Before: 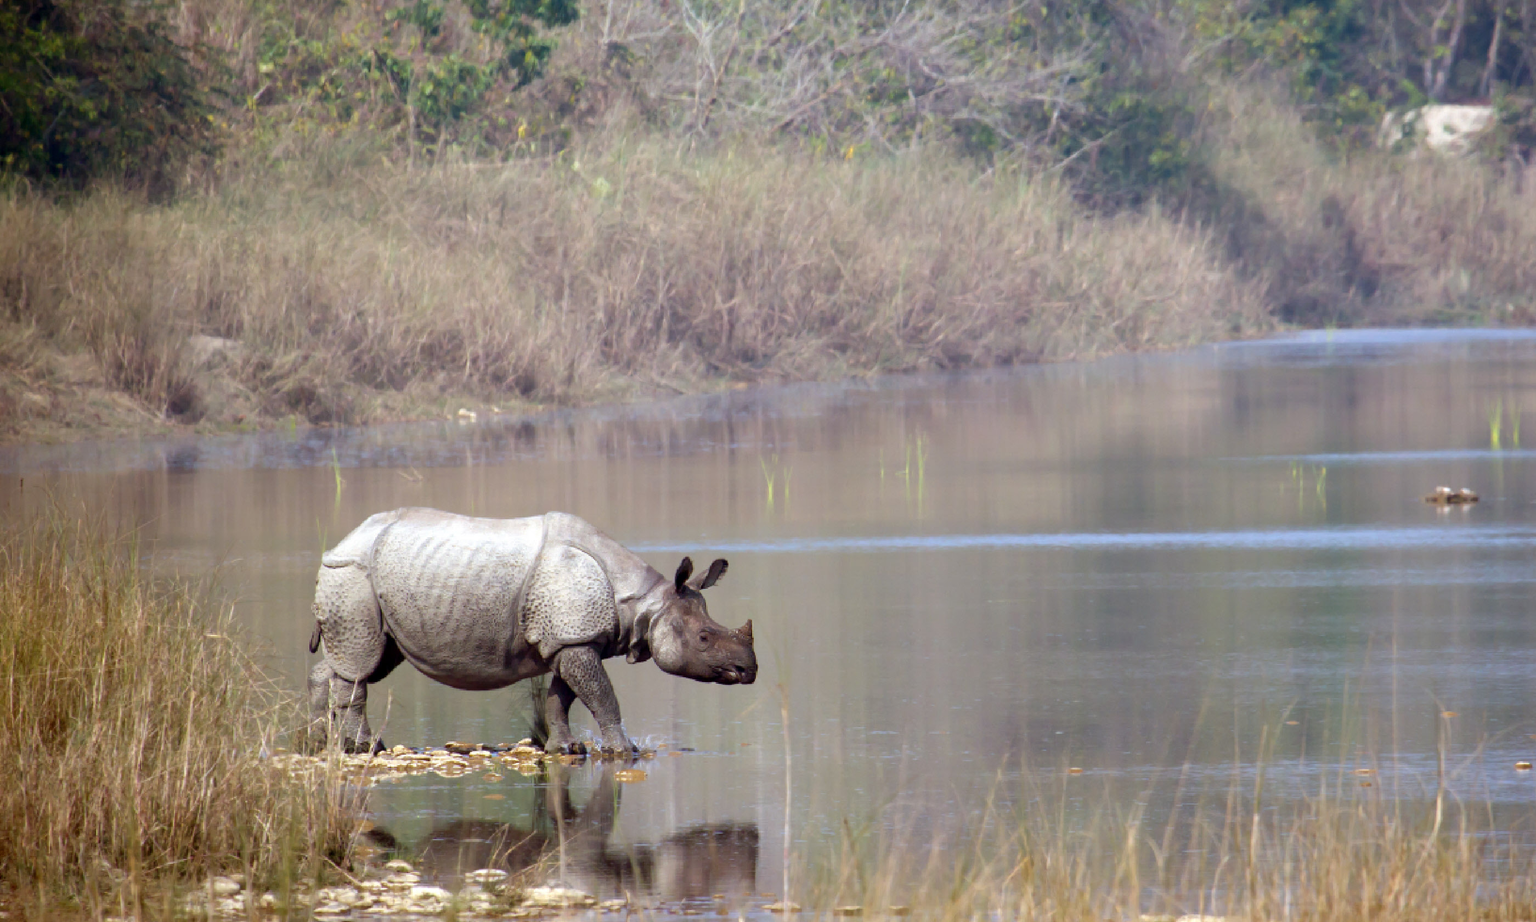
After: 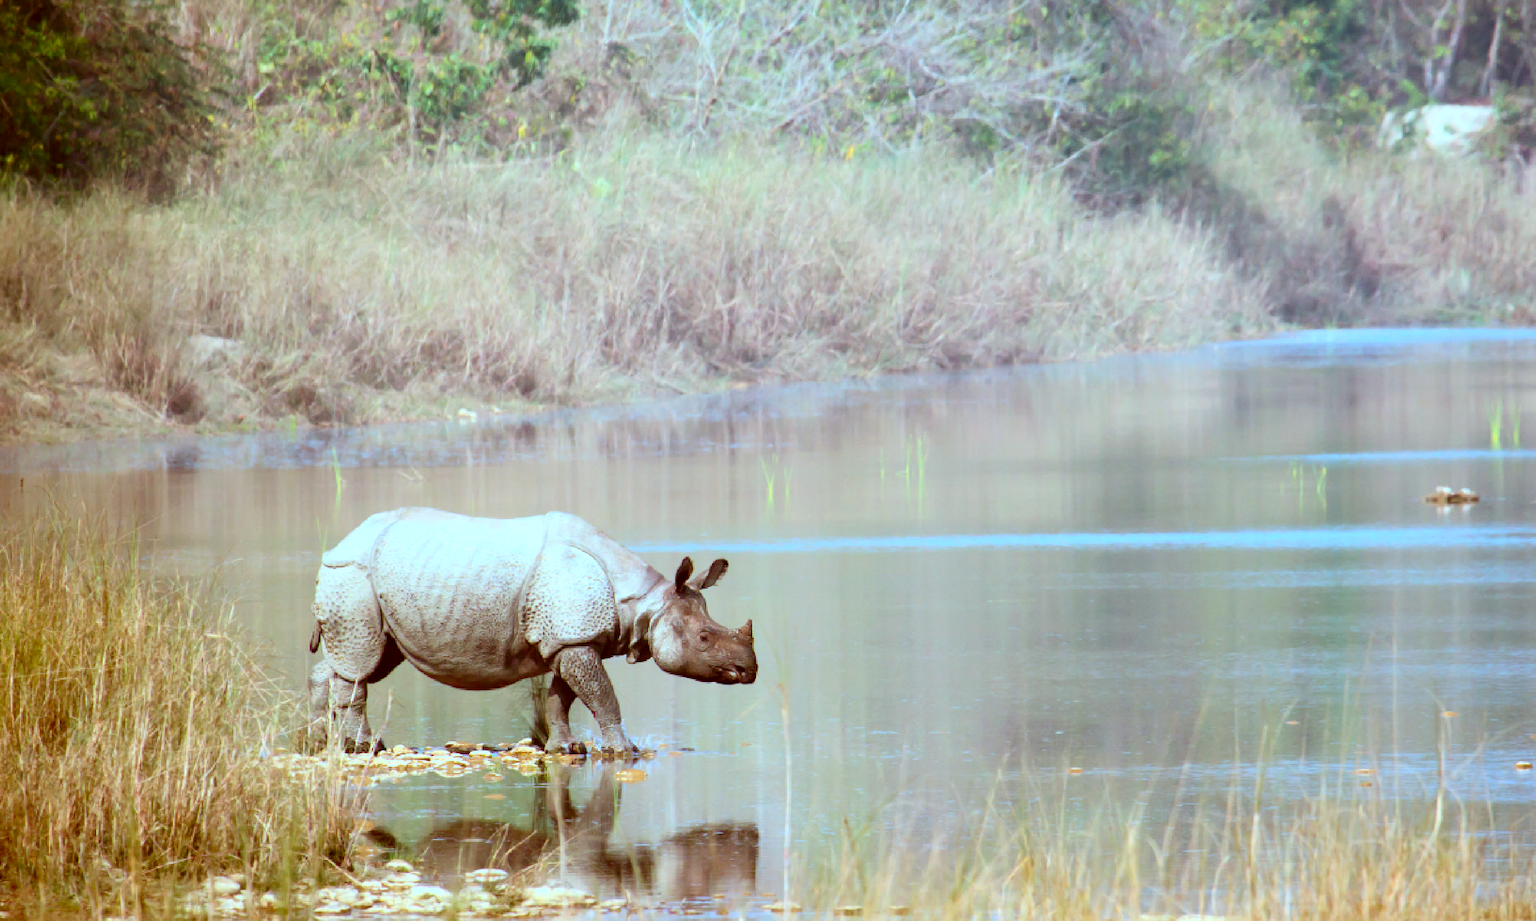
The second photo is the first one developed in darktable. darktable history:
color correction: highlights a* -14.08, highlights b* -16.33, shadows a* 10.87, shadows b* 29.6
shadows and highlights: radius 332.34, shadows 55.13, highlights -98.09, compress 94.56%, soften with gaussian
contrast brightness saturation: contrast 0.236, brightness 0.249, saturation 0.382
